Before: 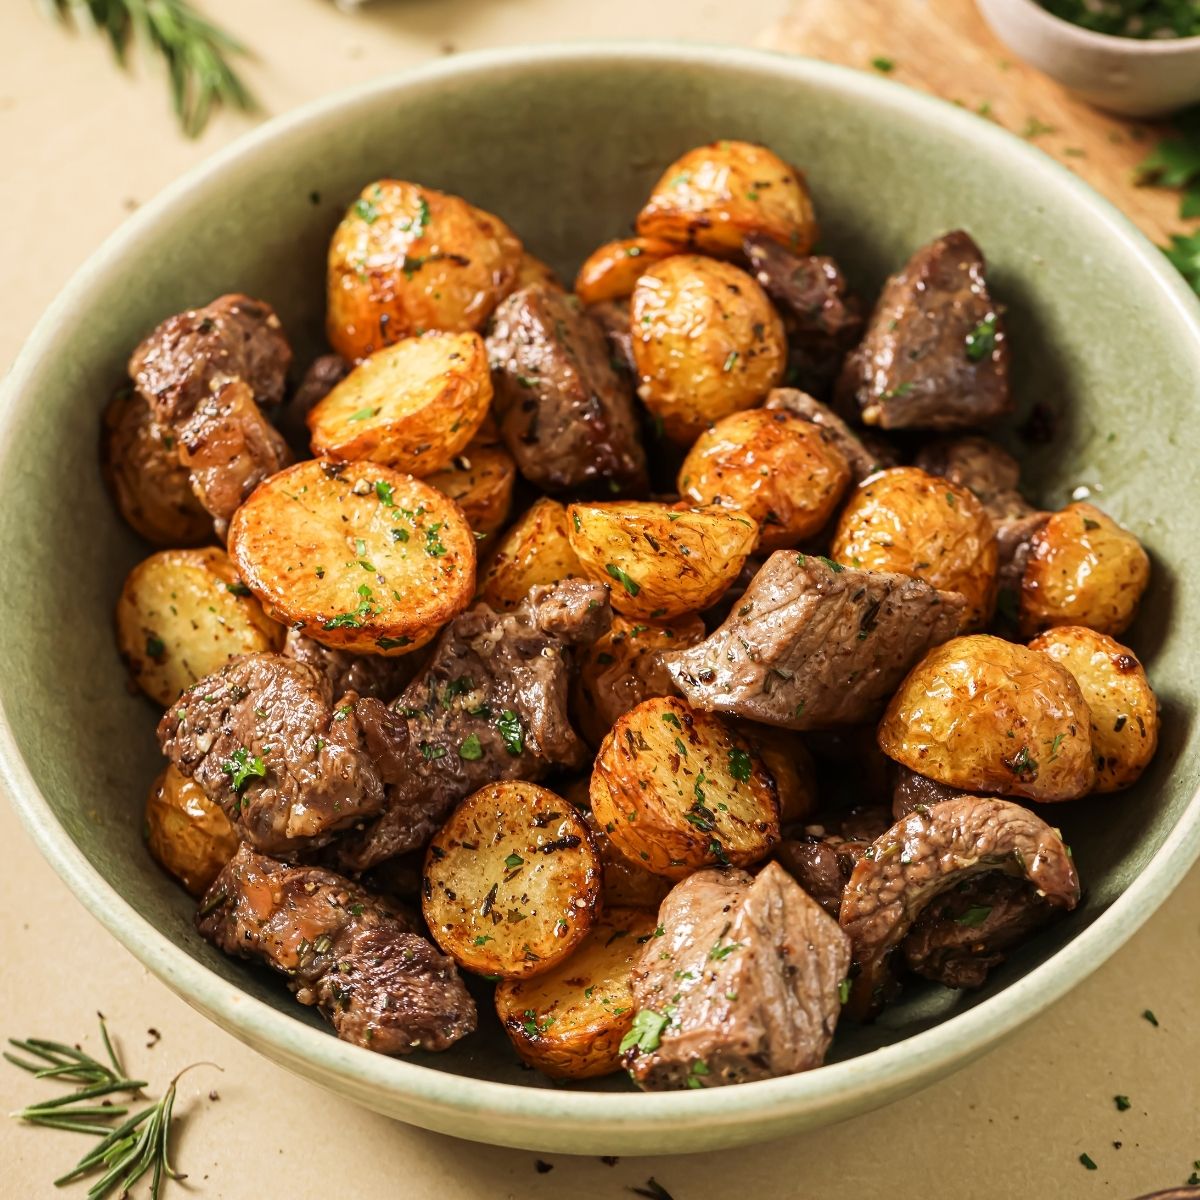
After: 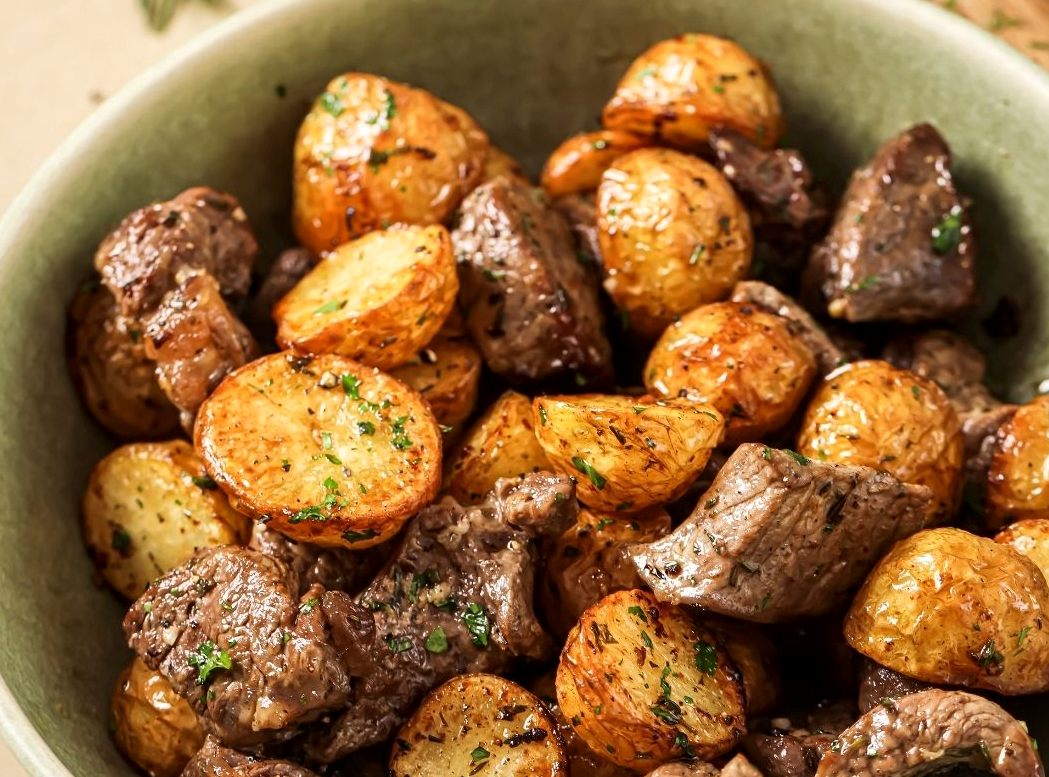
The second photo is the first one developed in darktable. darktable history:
crop: left 2.893%, top 8.982%, right 9.62%, bottom 26.185%
local contrast: mode bilateral grid, contrast 20, coarseness 49, detail 130%, midtone range 0.2
